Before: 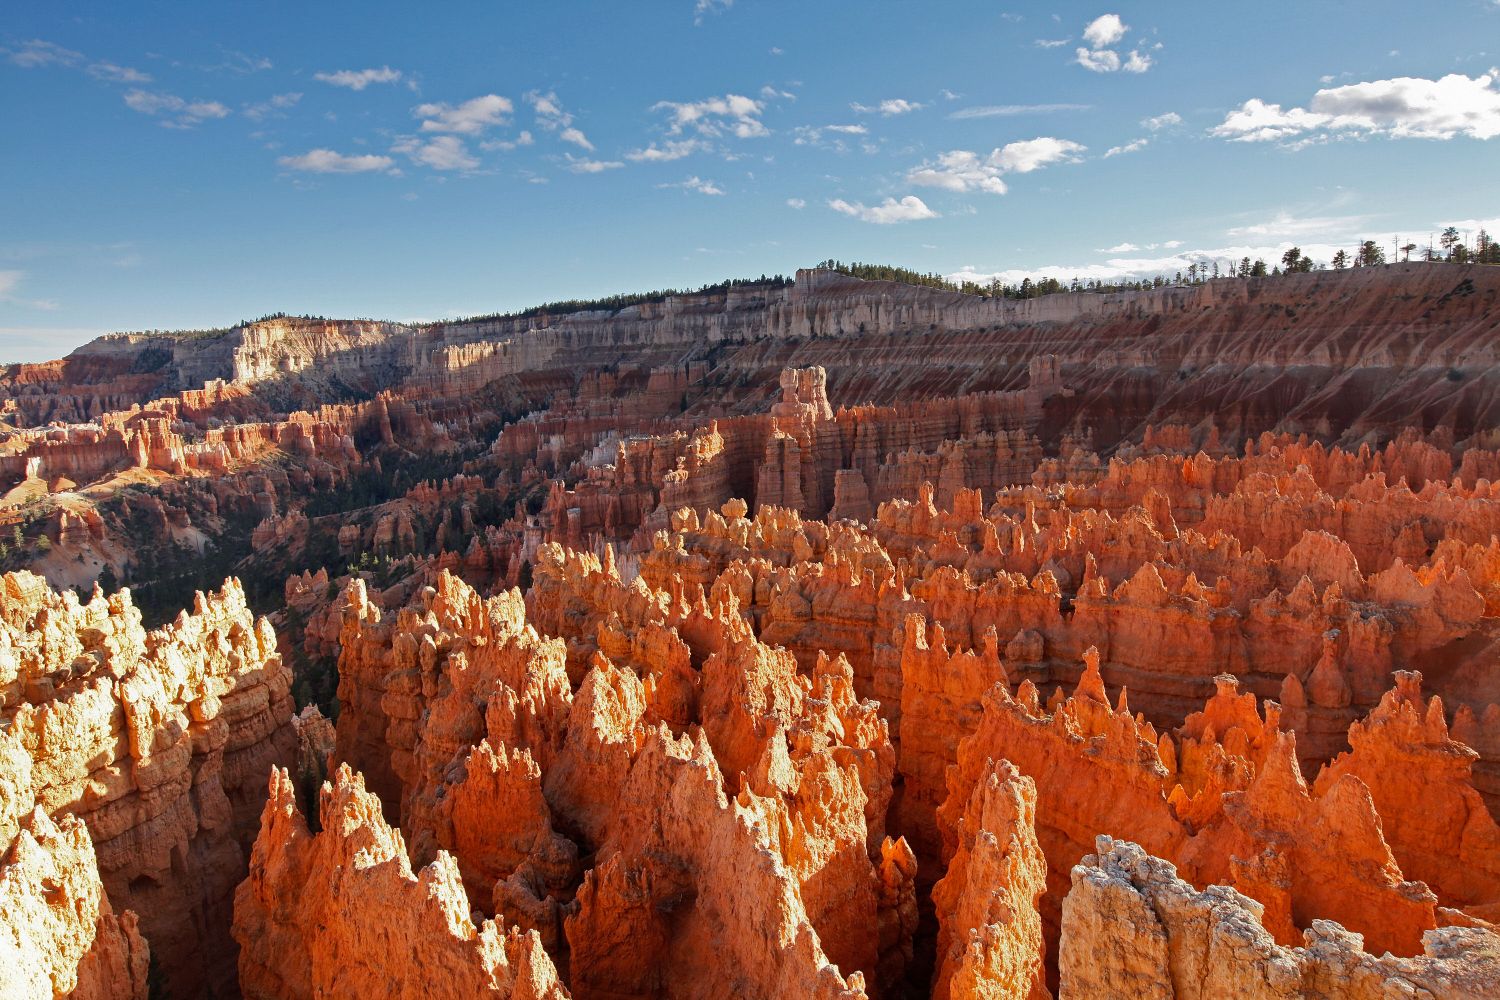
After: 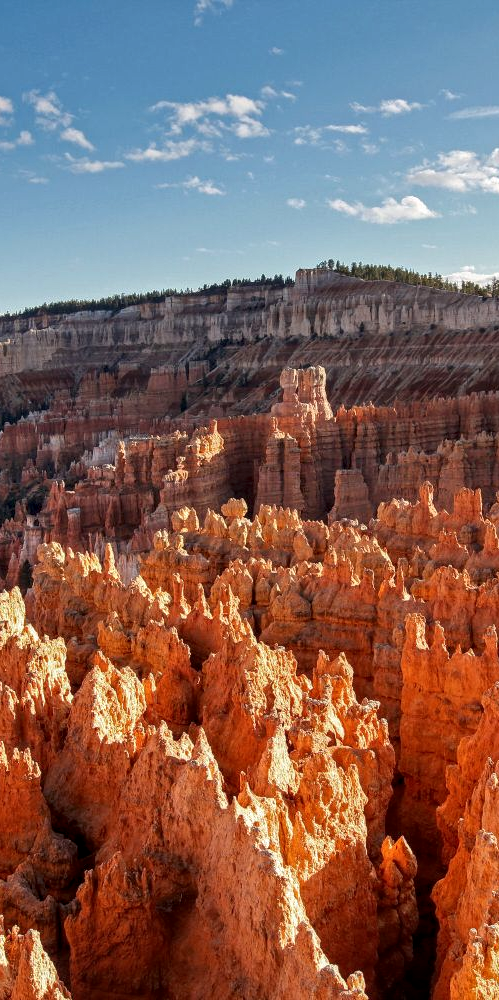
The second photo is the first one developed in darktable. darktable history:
crop: left 33.36%, right 33.36%
white balance: red 1.009, blue 0.985
local contrast: detail 130%
